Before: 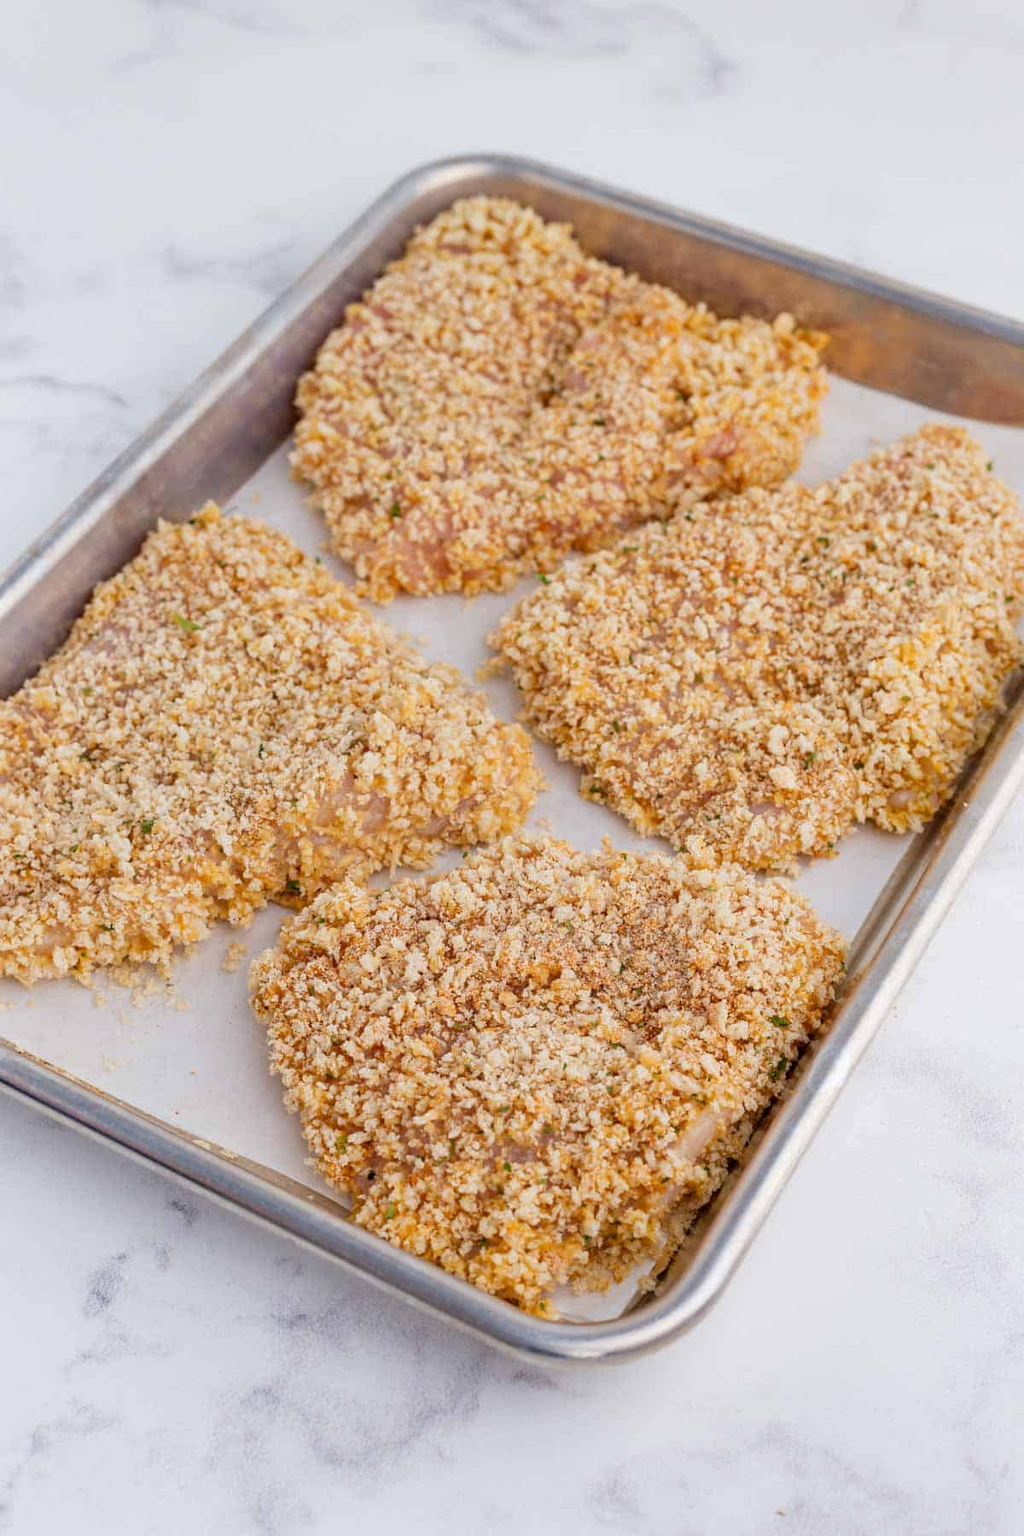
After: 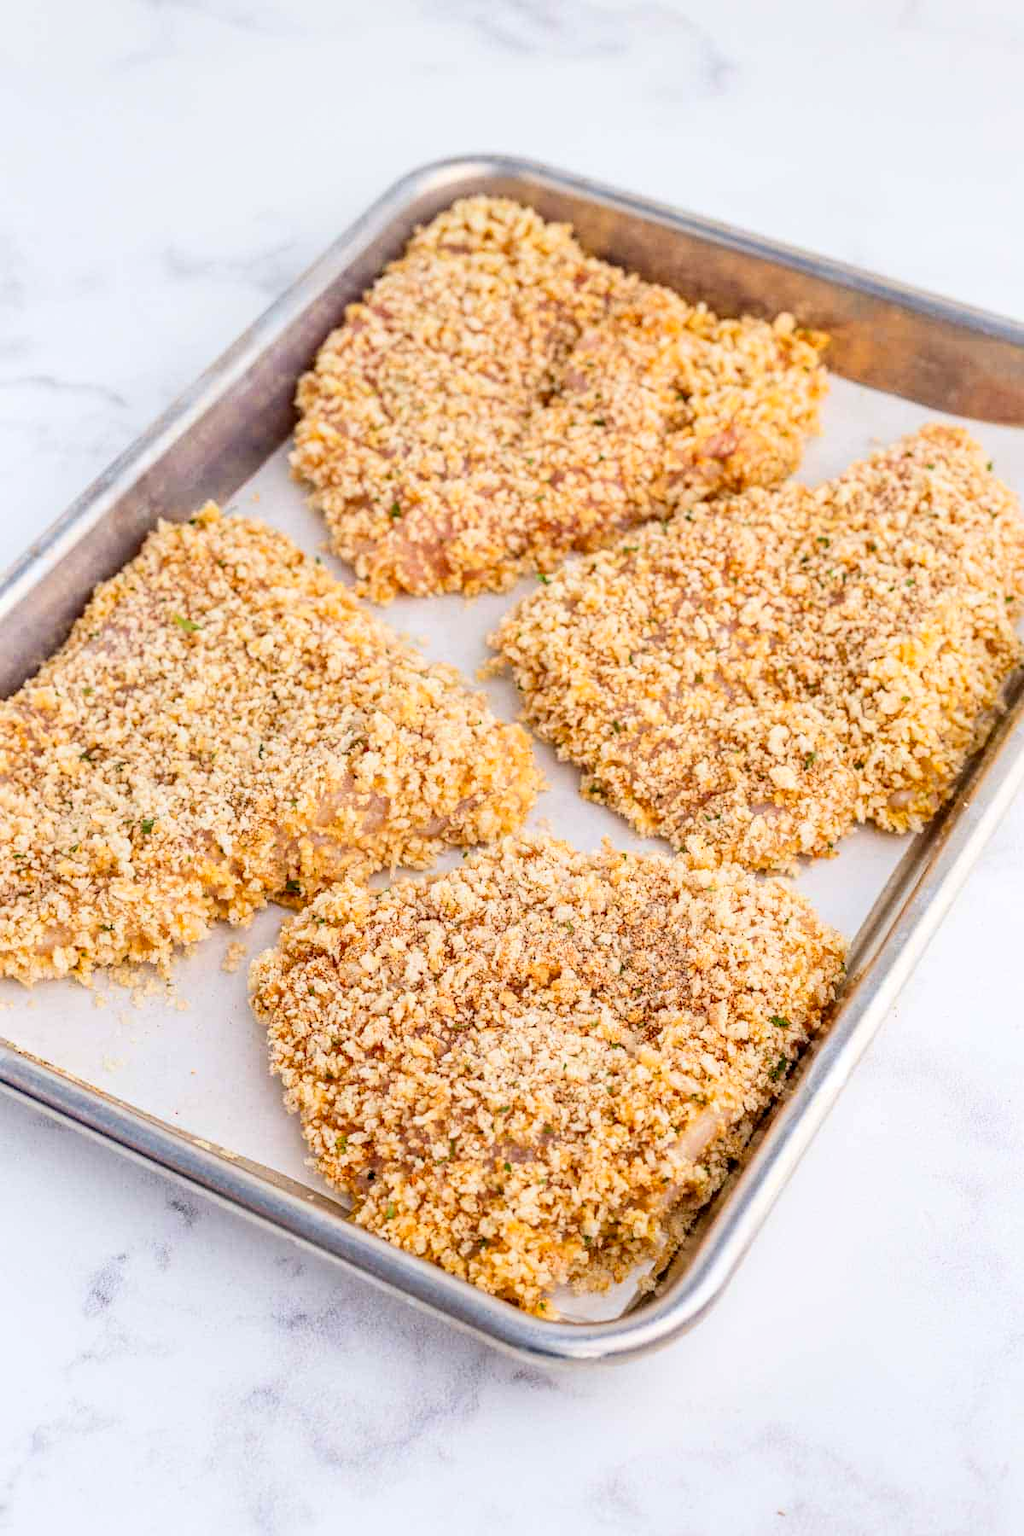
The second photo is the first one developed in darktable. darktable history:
local contrast: on, module defaults
contrast brightness saturation: contrast 0.2, brightness 0.16, saturation 0.22
